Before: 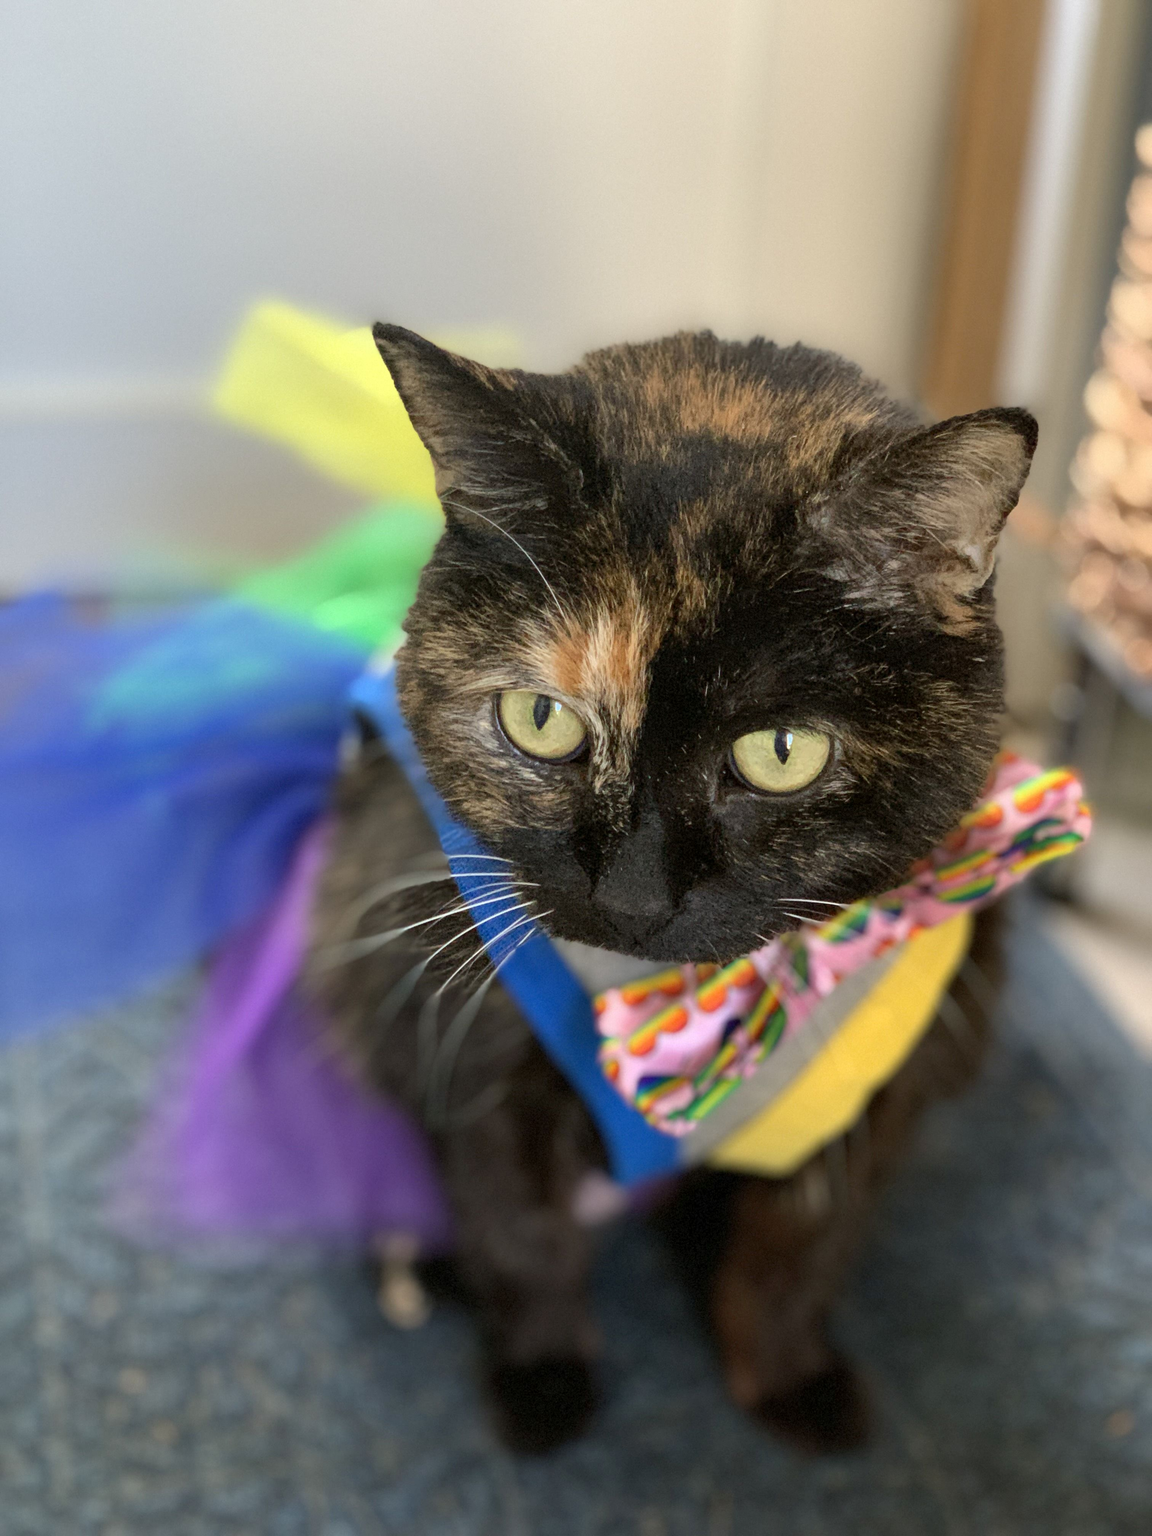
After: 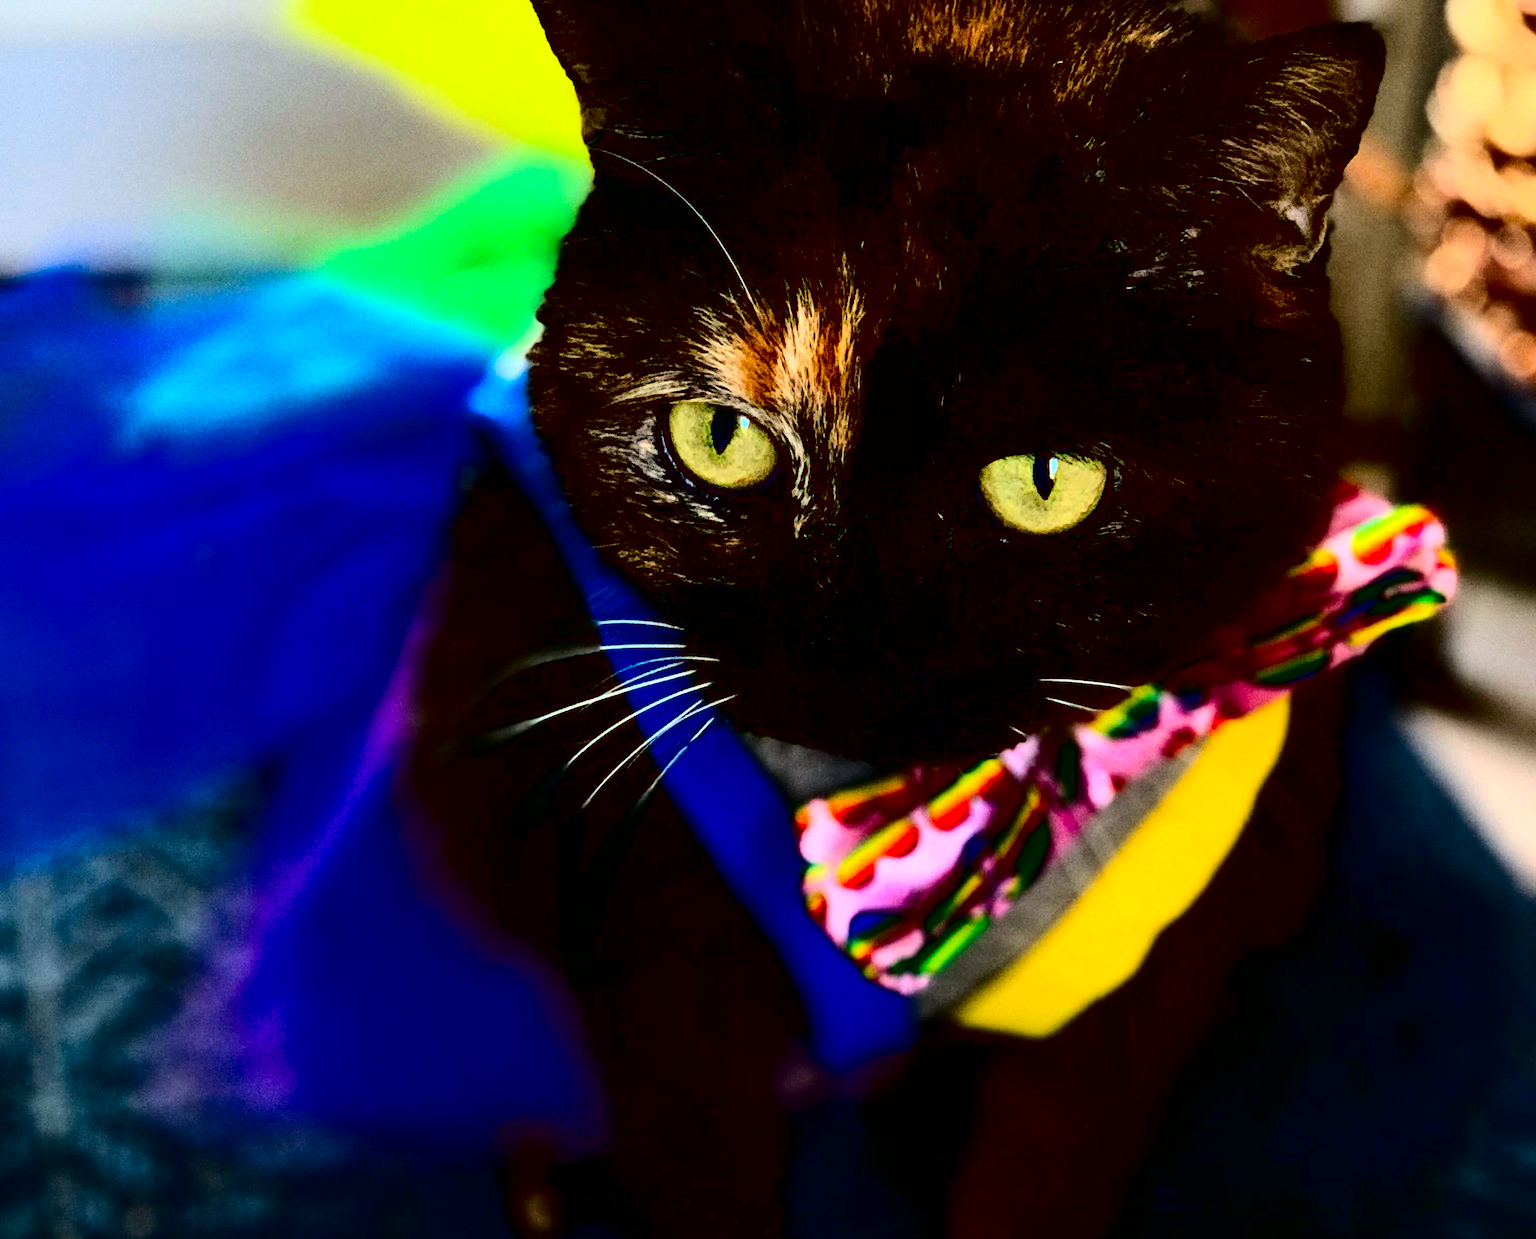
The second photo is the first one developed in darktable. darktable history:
contrast brightness saturation: contrast 0.757, brightness -1, saturation 0.997
haze removal: compatibility mode true, adaptive false
crop and rotate: top 25.412%, bottom 14.057%
